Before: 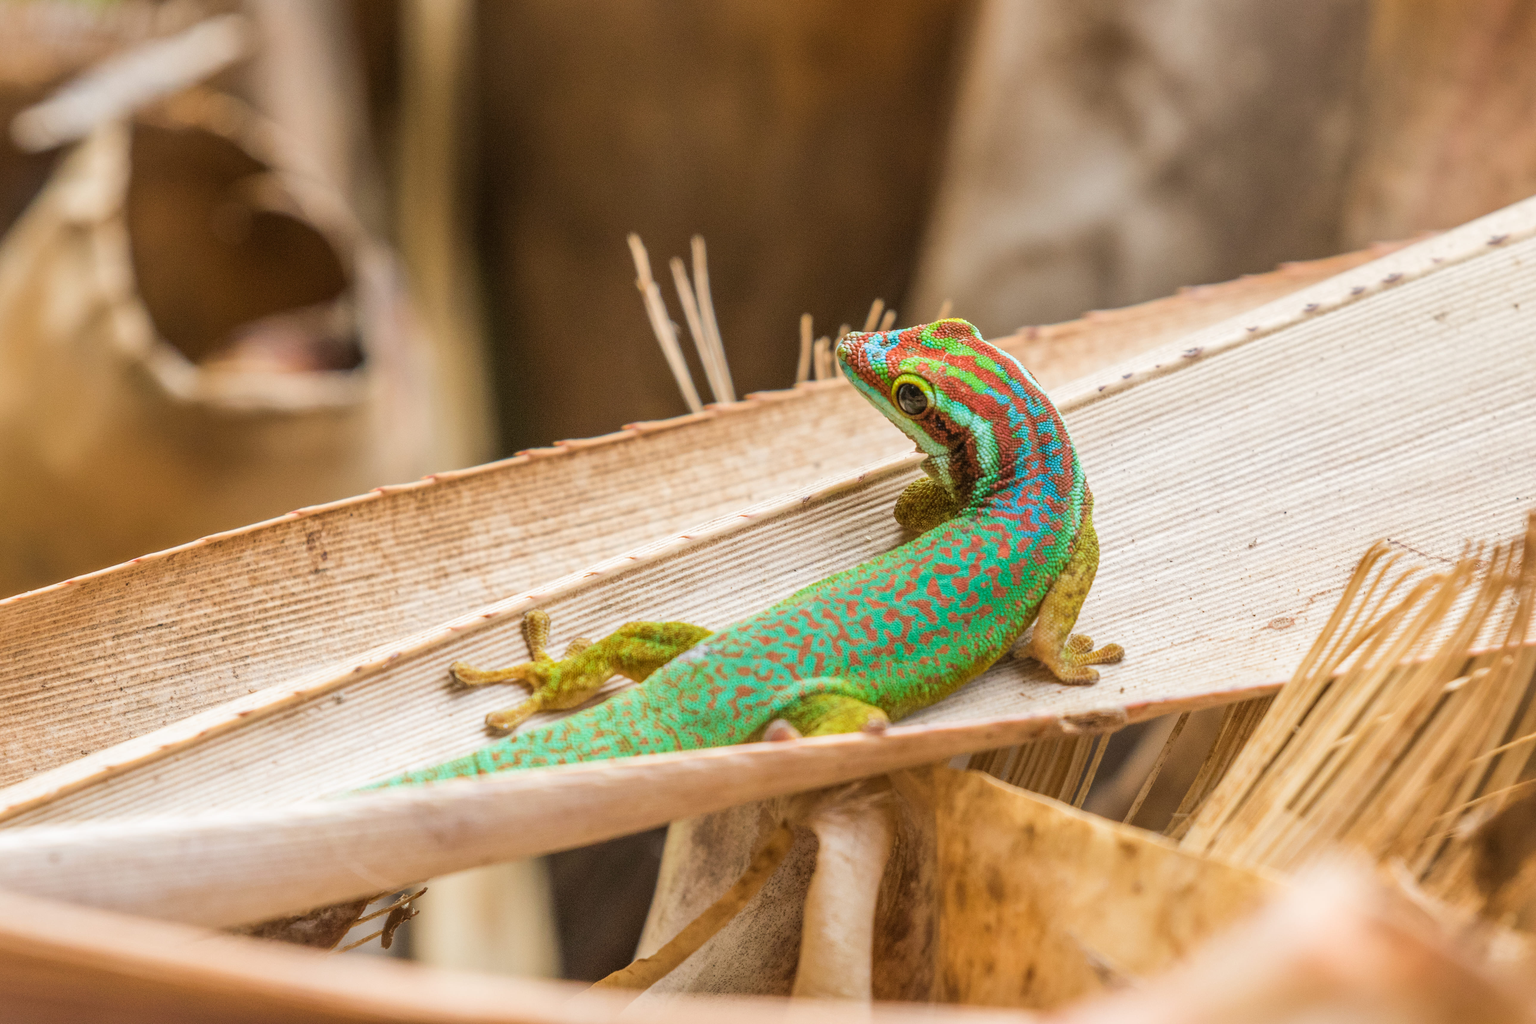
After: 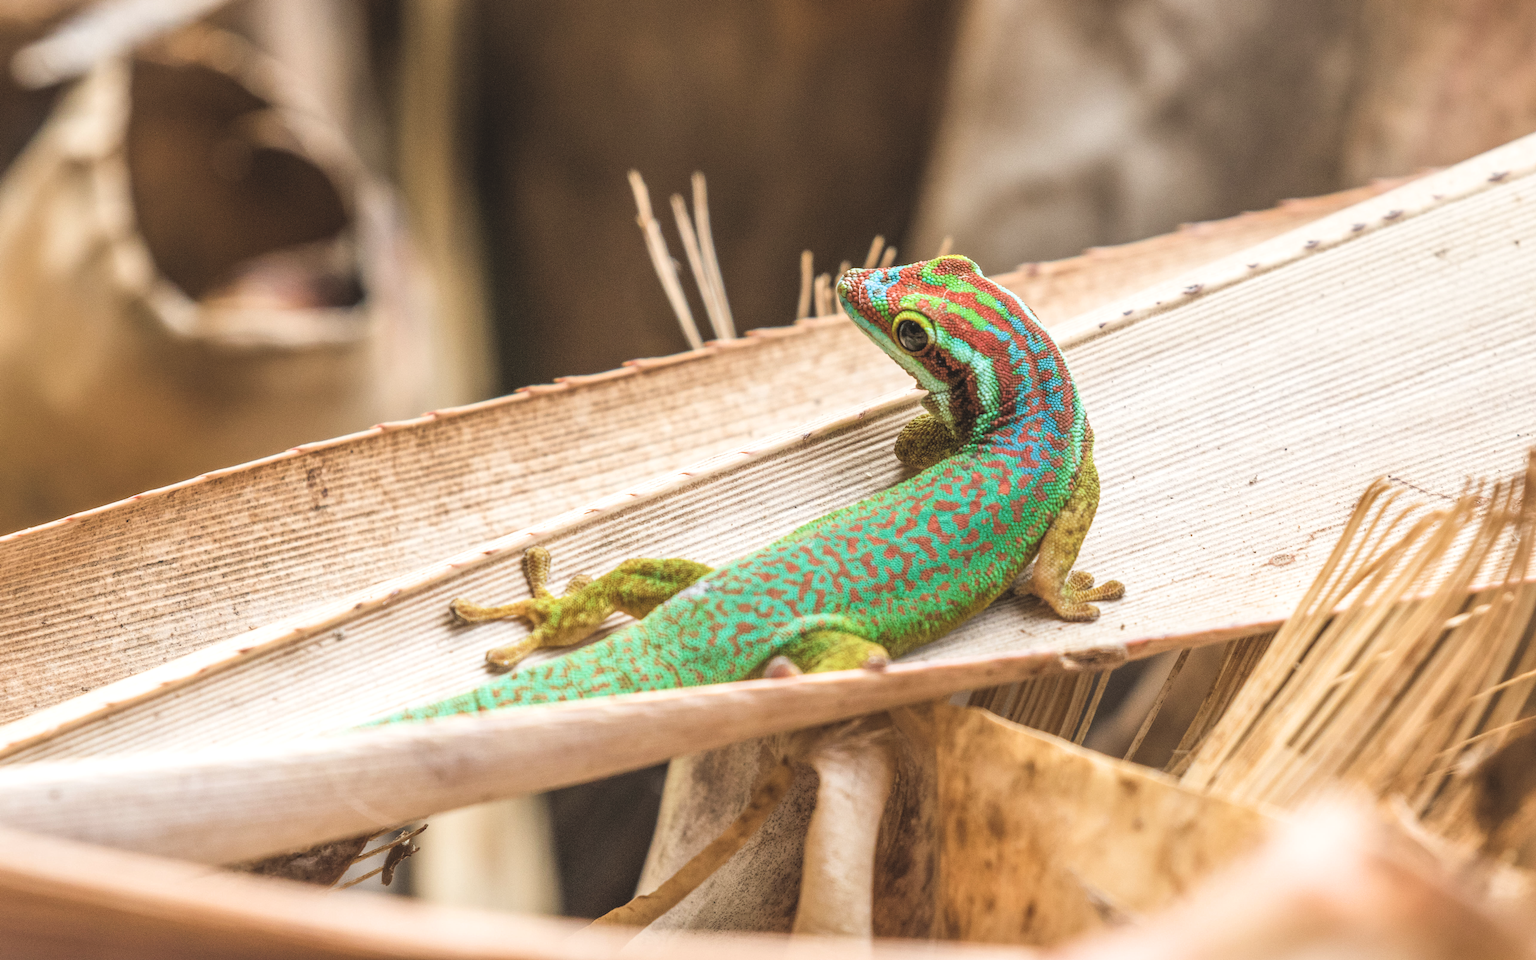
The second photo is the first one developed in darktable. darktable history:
contrast brightness saturation: saturation -0.05
local contrast: highlights 100%, shadows 100%, detail 120%, midtone range 0.2
vibrance: on, module defaults
filmic rgb: white relative exposure 2.45 EV, hardness 6.33
crop and rotate: top 6.25%
exposure: black level correction -0.023, exposure -0.039 EV, compensate highlight preservation false
